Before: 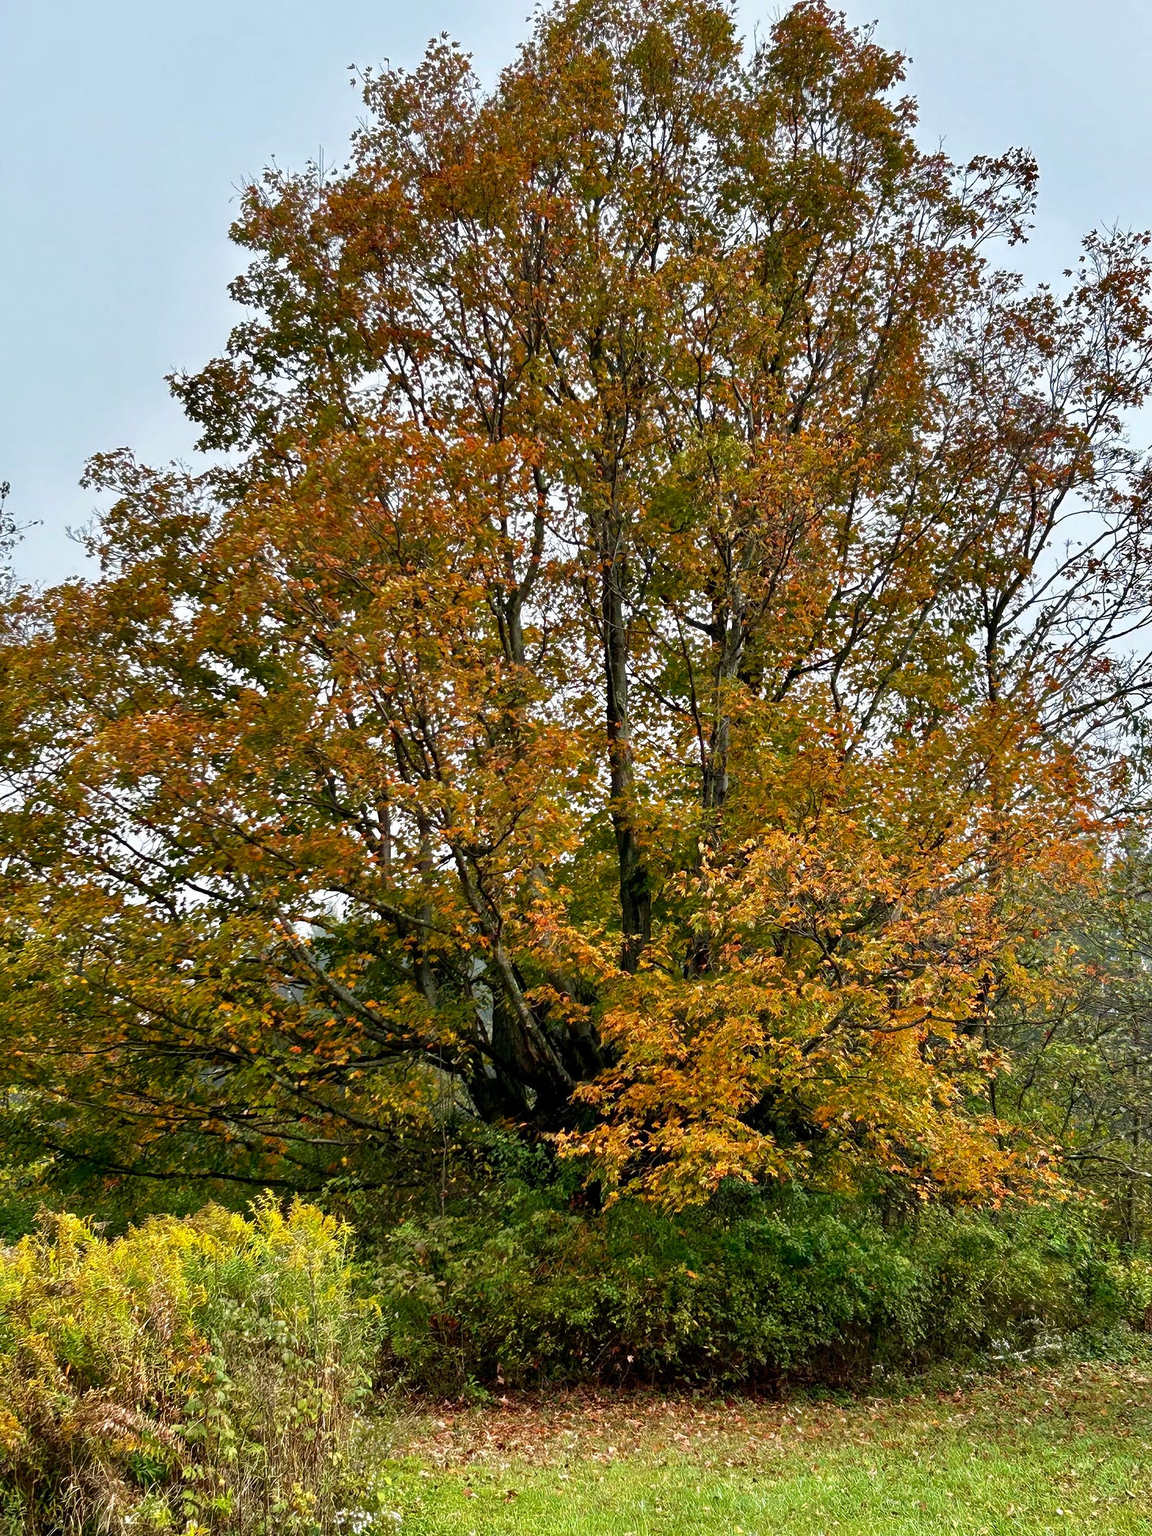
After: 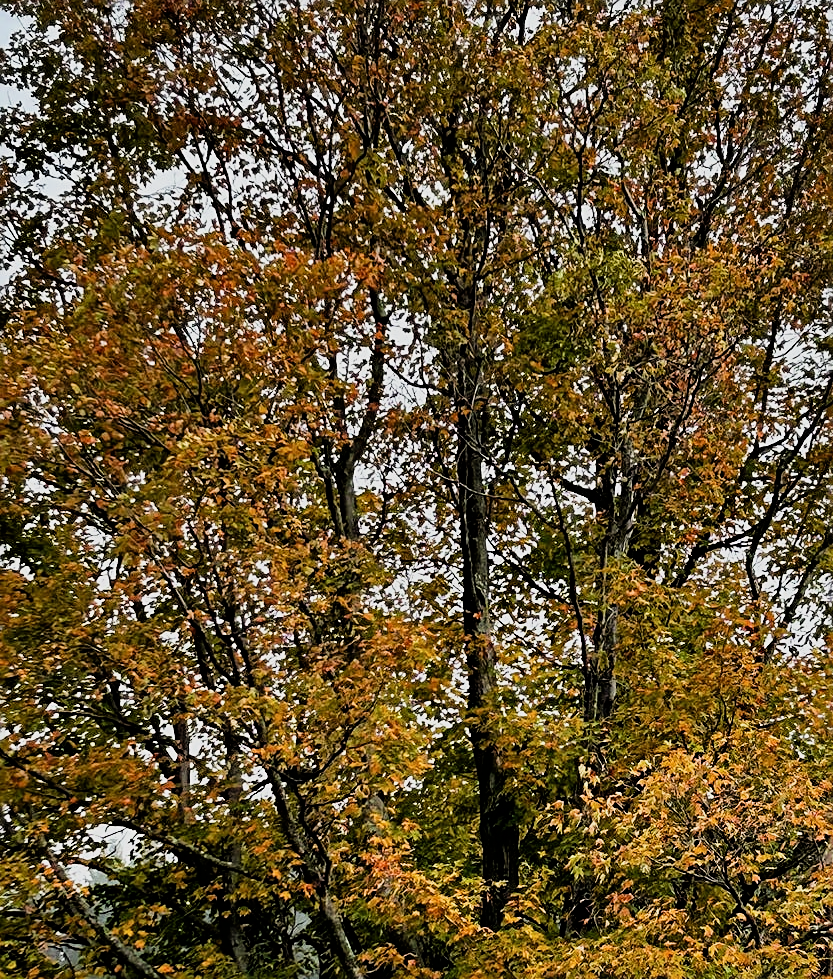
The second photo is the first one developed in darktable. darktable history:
exposure: compensate highlight preservation false
sharpen: on, module defaults
crop: left 20.932%, top 15.471%, right 21.848%, bottom 34.081%
rotate and perspective: automatic cropping original format, crop left 0, crop top 0
filmic rgb: black relative exposure -5 EV, hardness 2.88, contrast 1.3
